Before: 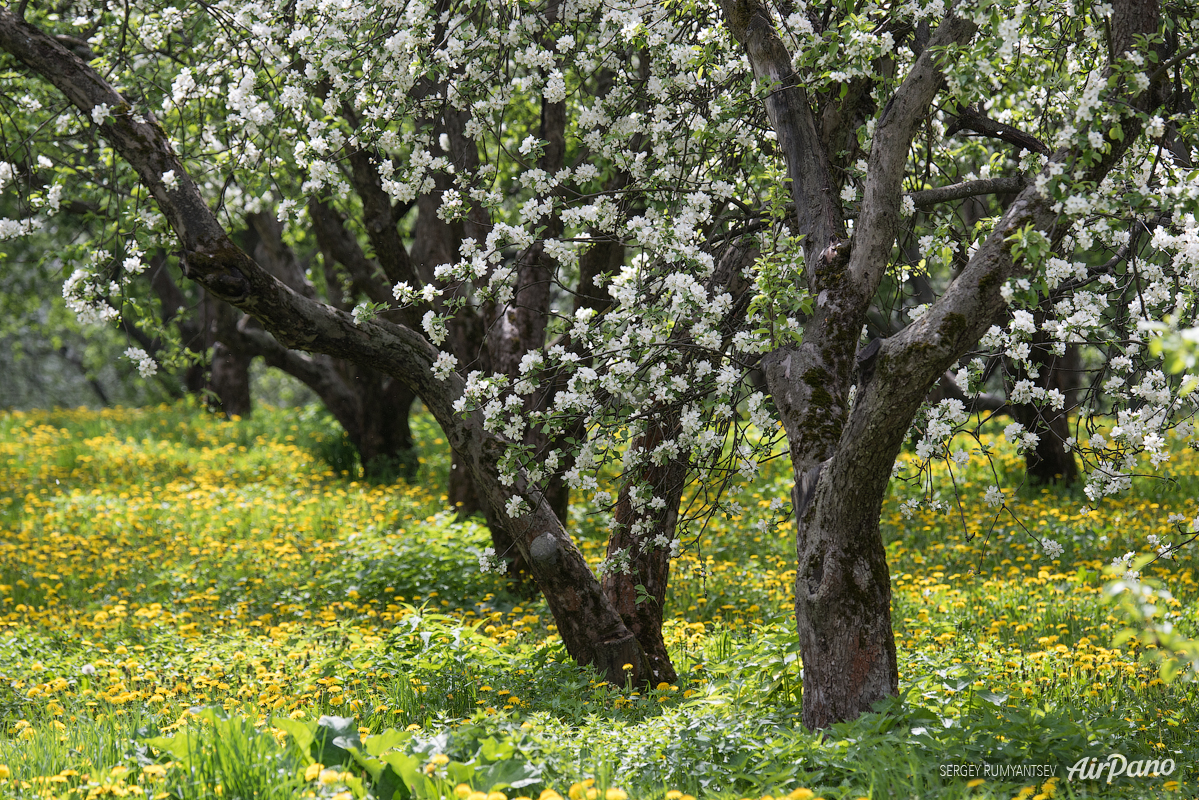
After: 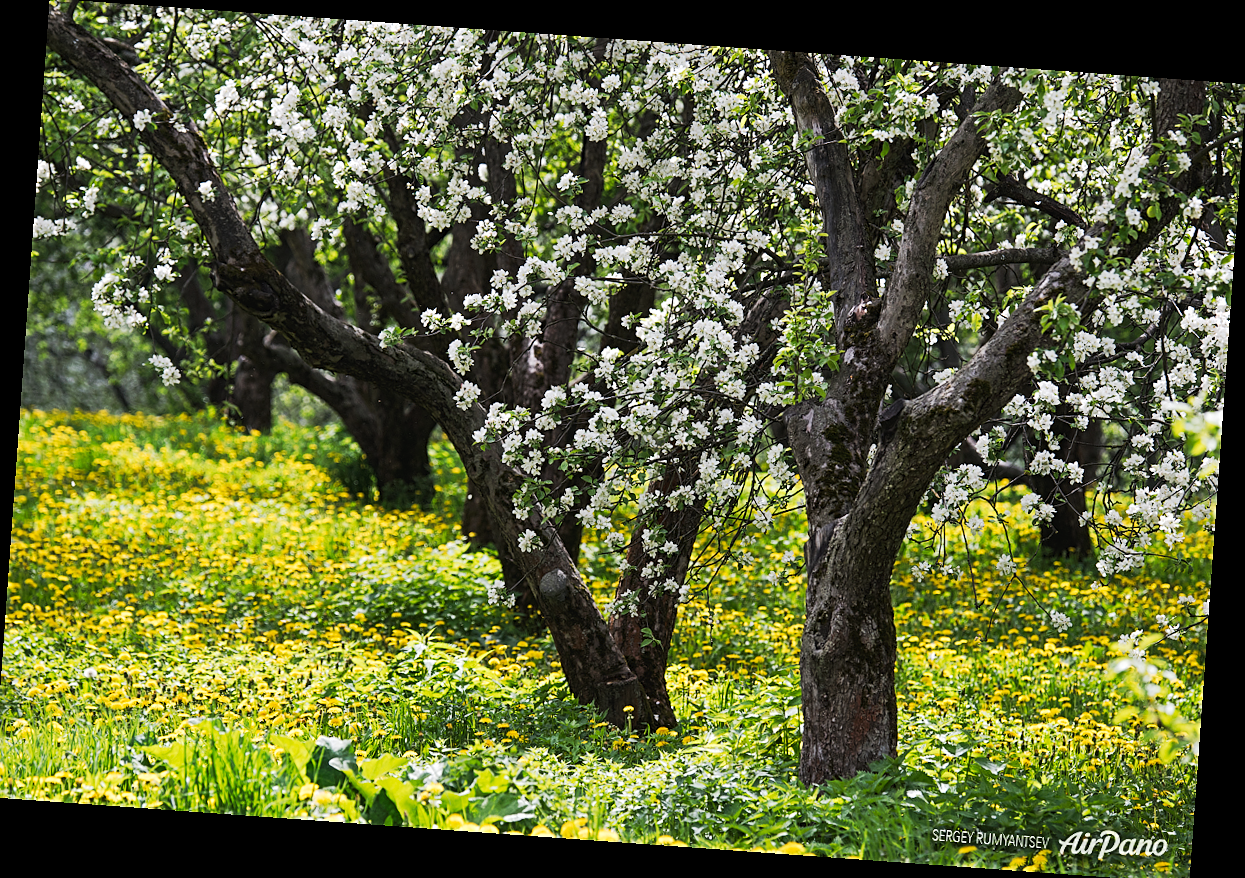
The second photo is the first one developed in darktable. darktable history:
crop and rotate: left 0.614%, top 0.179%, bottom 0.309%
sharpen: on, module defaults
tone curve: curves: ch0 [(0, 0) (0.003, 0.023) (0.011, 0.024) (0.025, 0.026) (0.044, 0.035) (0.069, 0.05) (0.1, 0.071) (0.136, 0.098) (0.177, 0.135) (0.224, 0.172) (0.277, 0.227) (0.335, 0.296) (0.399, 0.372) (0.468, 0.462) (0.543, 0.58) (0.623, 0.697) (0.709, 0.789) (0.801, 0.86) (0.898, 0.918) (1, 1)], preserve colors none
rotate and perspective: rotation 4.1°, automatic cropping off
